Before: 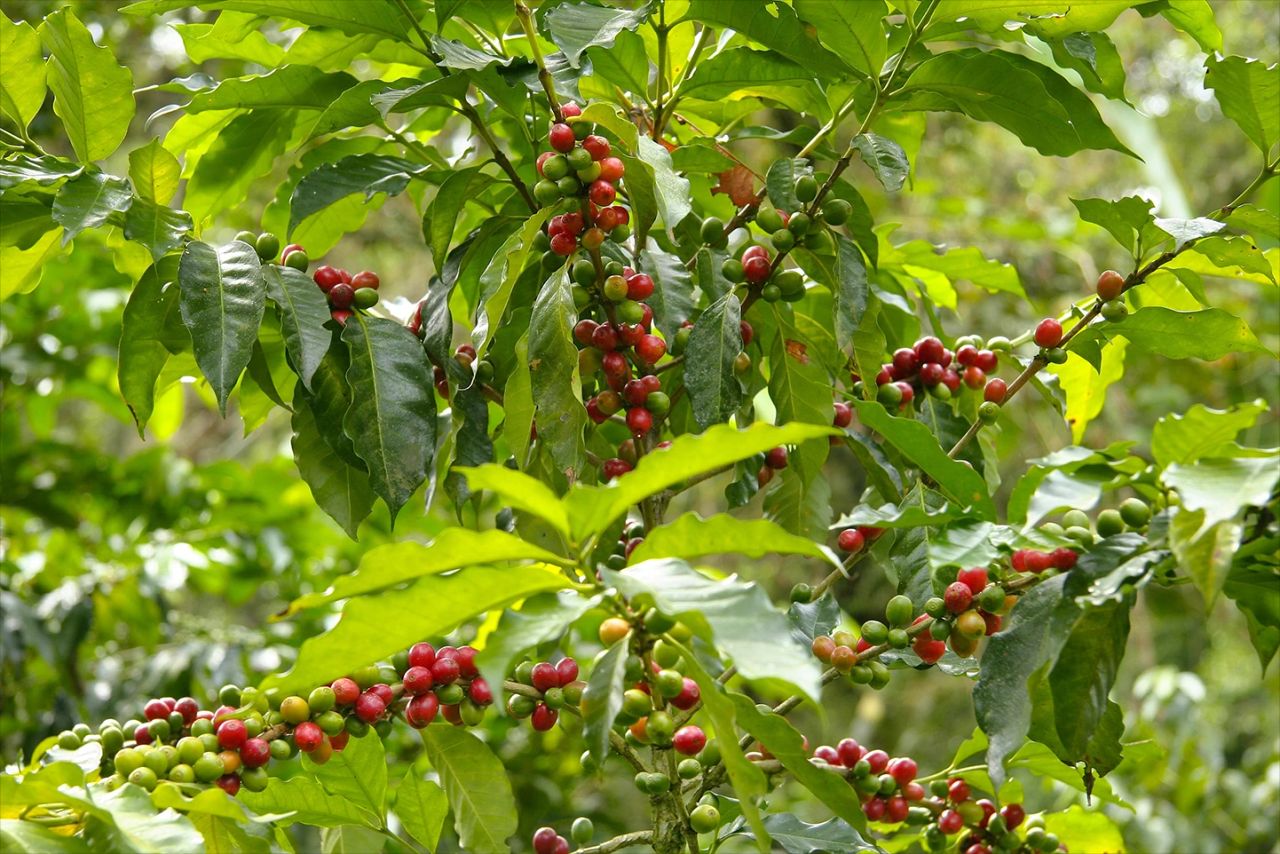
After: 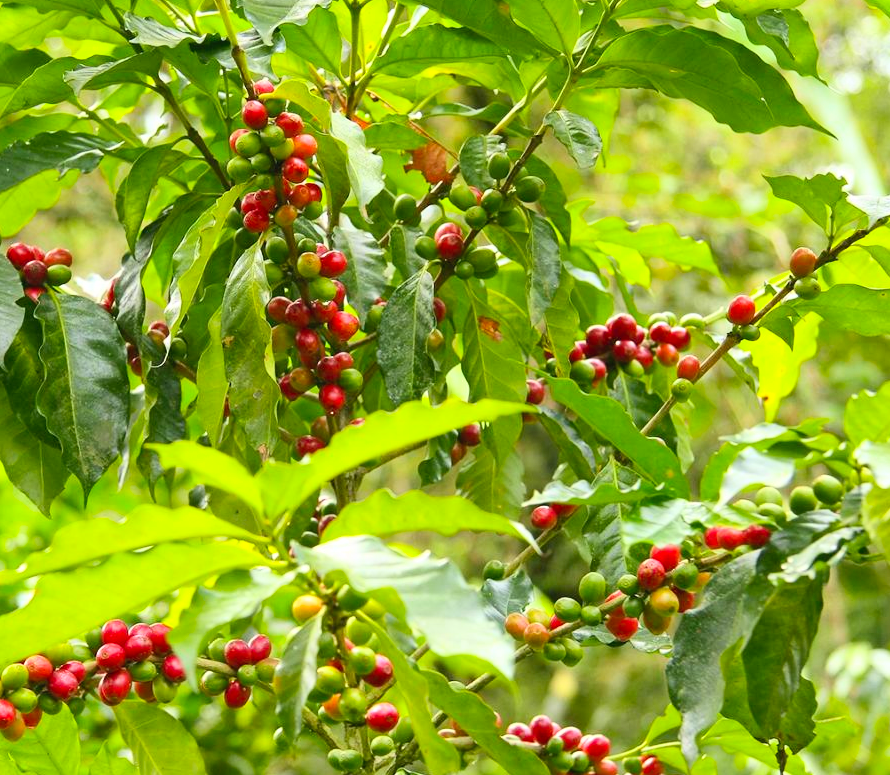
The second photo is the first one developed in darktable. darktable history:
crop and rotate: left 24.034%, top 2.838%, right 6.406%, bottom 6.299%
contrast brightness saturation: contrast 0.24, brightness 0.26, saturation 0.39
